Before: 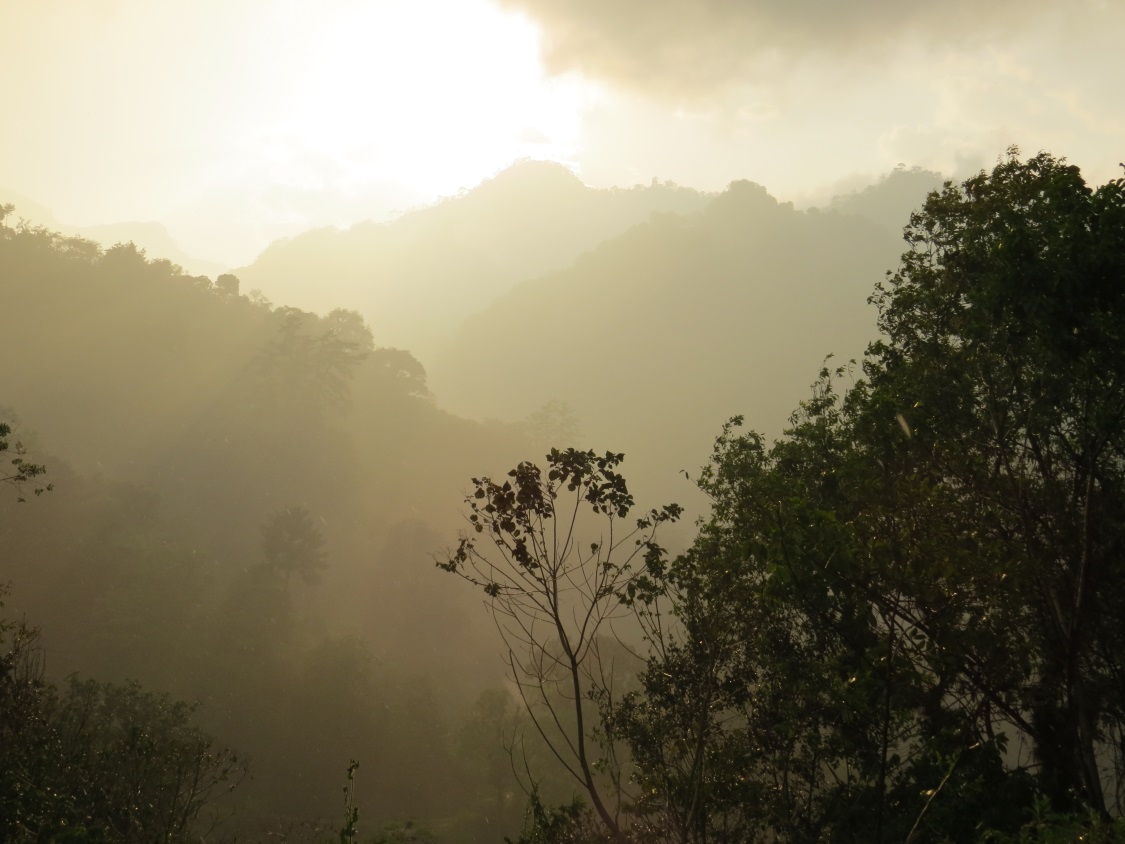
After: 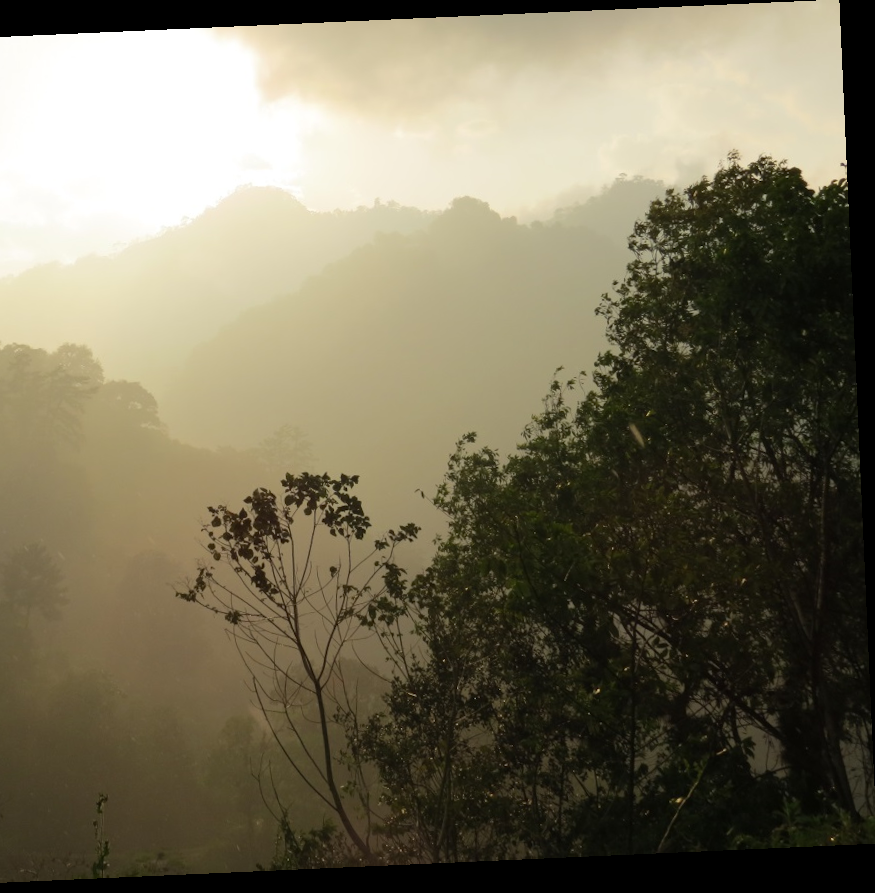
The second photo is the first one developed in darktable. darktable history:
crop and rotate: left 24.6%
rotate and perspective: rotation -2.56°, automatic cropping off
